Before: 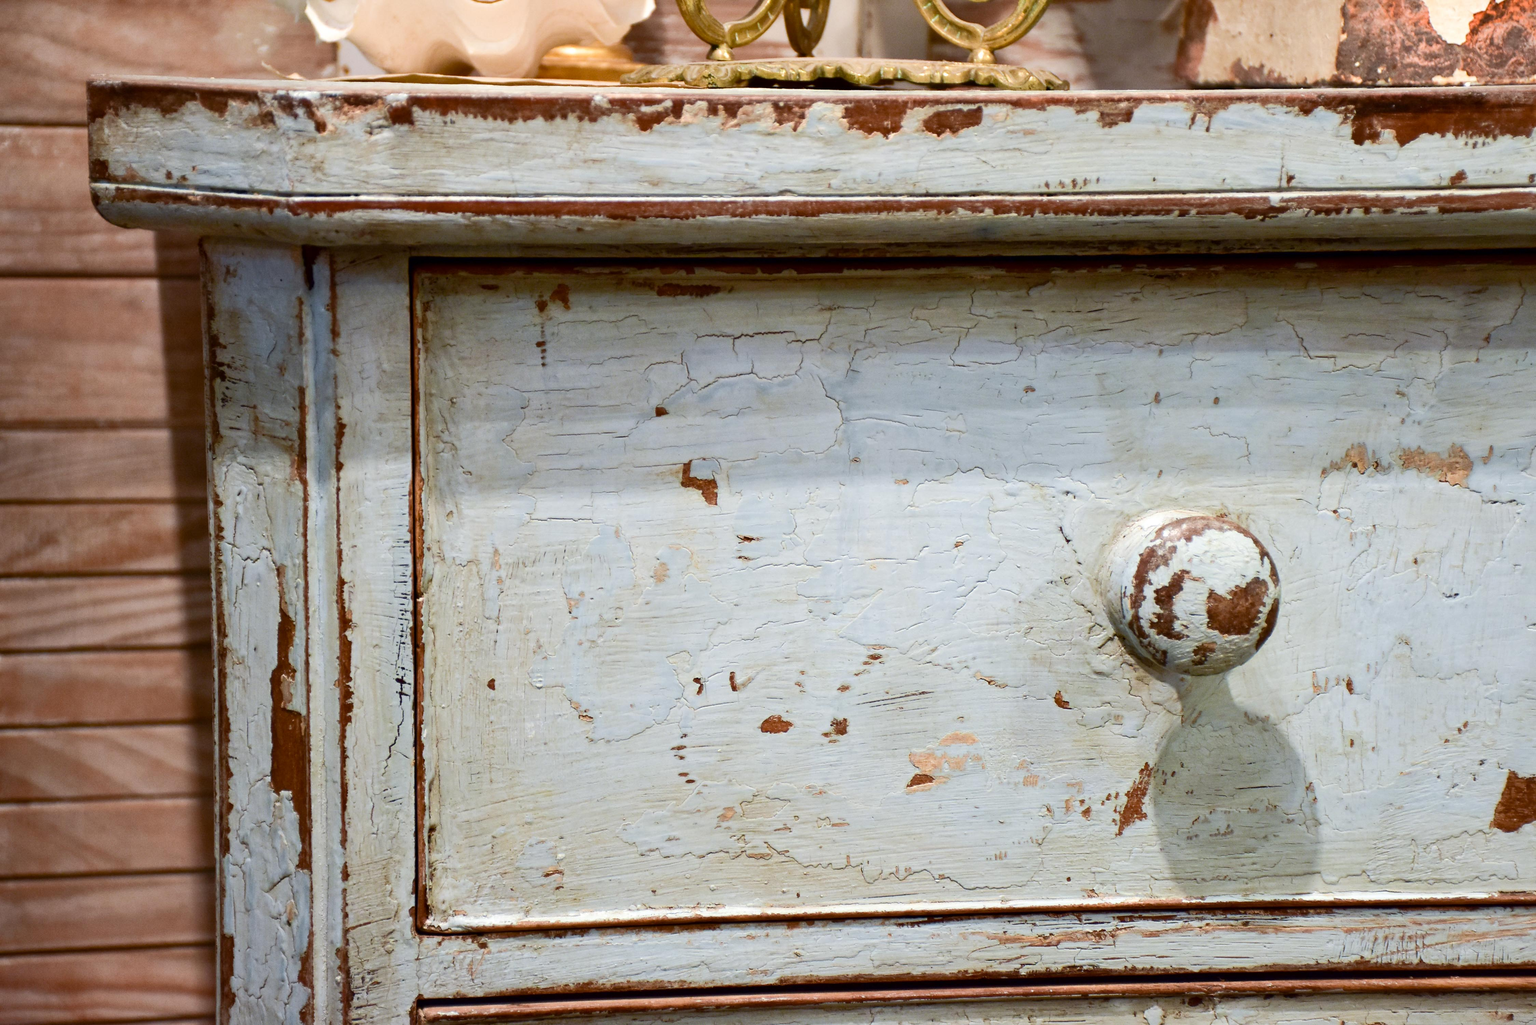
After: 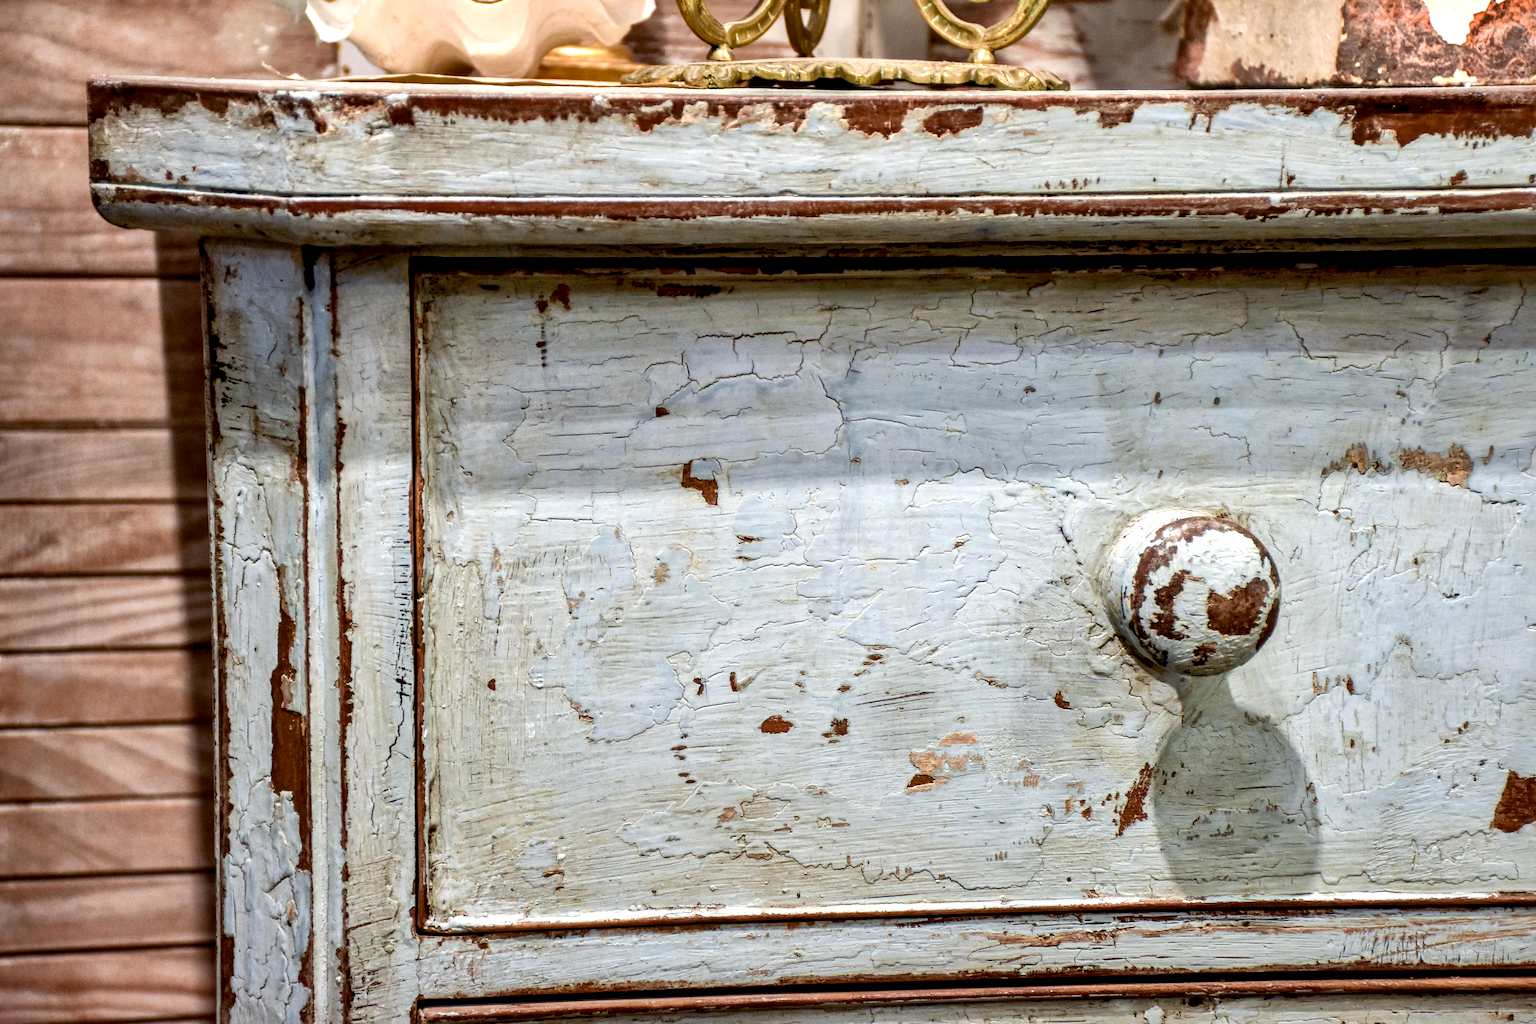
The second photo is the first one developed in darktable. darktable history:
local contrast: highlights 21%, detail 195%
shadows and highlights: on, module defaults
contrast brightness saturation: brightness 0.143
